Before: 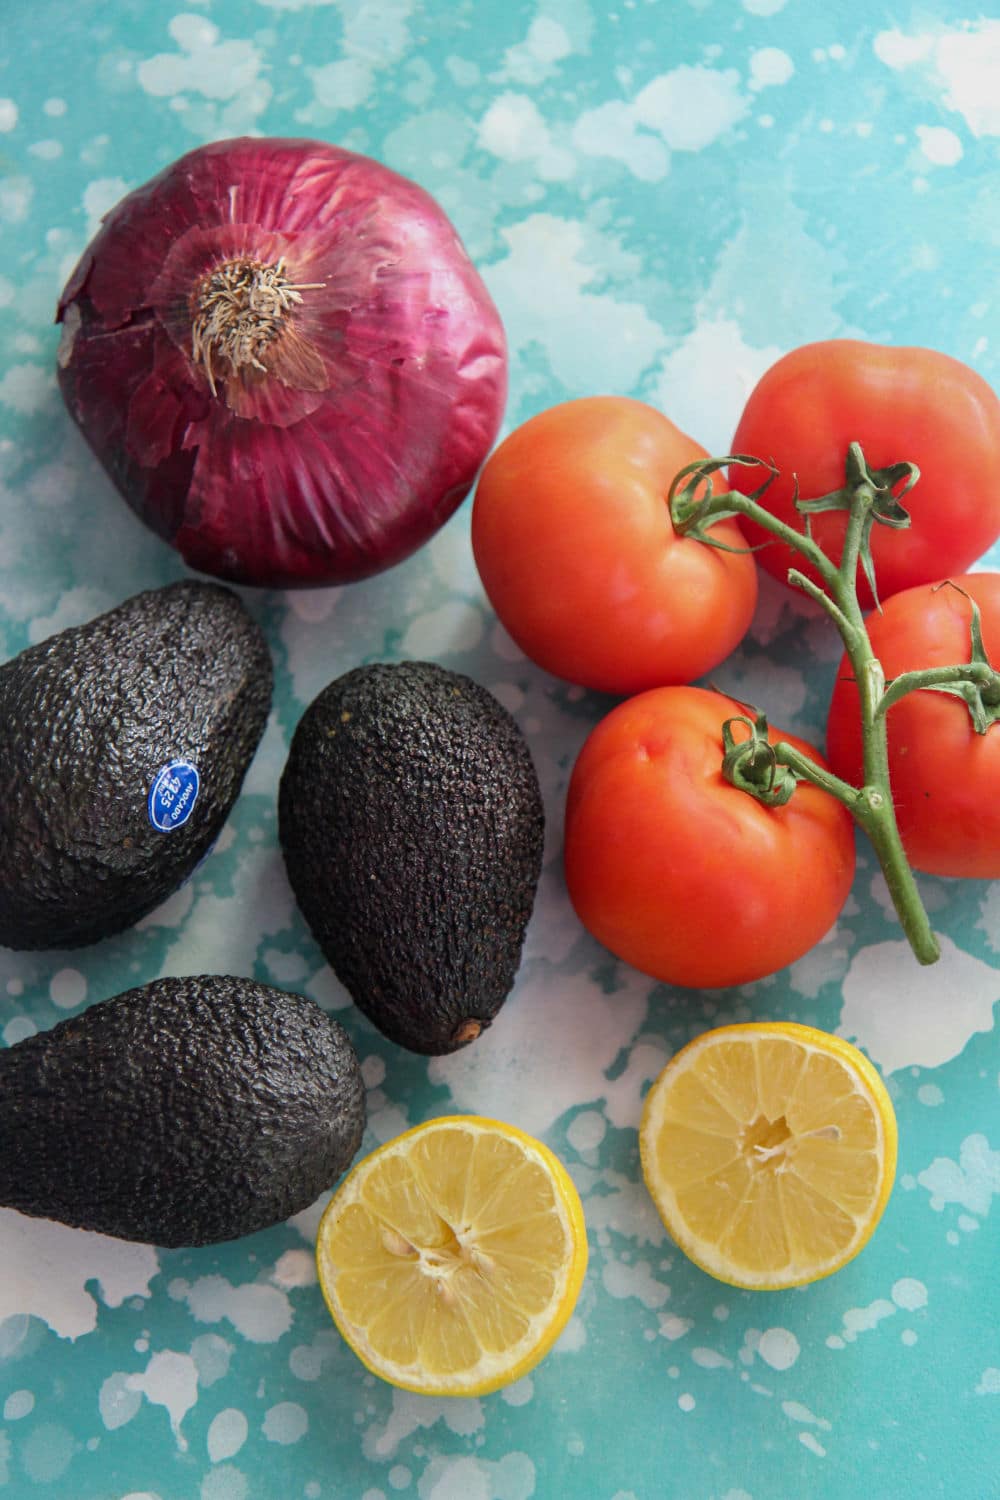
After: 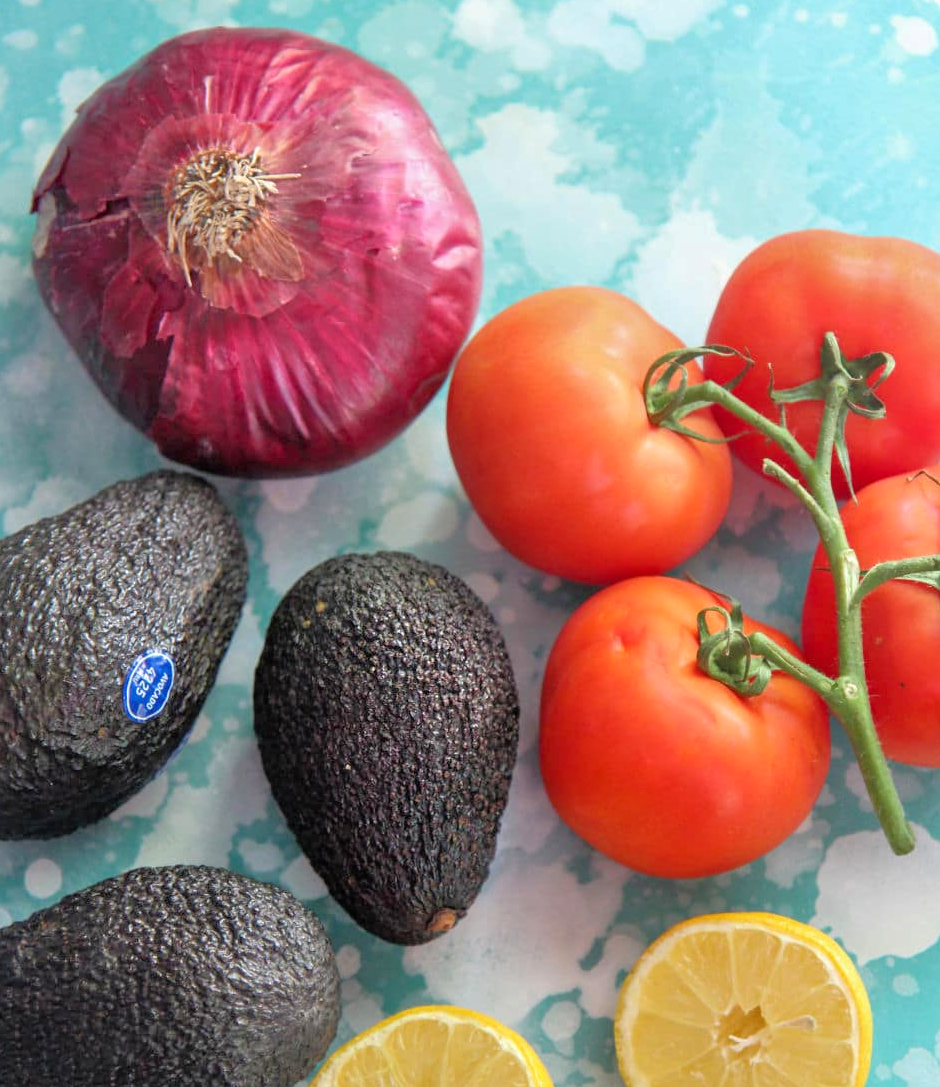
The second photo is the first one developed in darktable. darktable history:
tone equalizer: -7 EV 0.142 EV, -6 EV 0.622 EV, -5 EV 1.14 EV, -4 EV 1.31 EV, -3 EV 1.14 EV, -2 EV 0.6 EV, -1 EV 0.149 EV
exposure: exposure 0.211 EV, compensate exposure bias true, compensate highlight preservation false
crop: left 2.56%, top 7.363%, right 3.406%, bottom 20.136%
